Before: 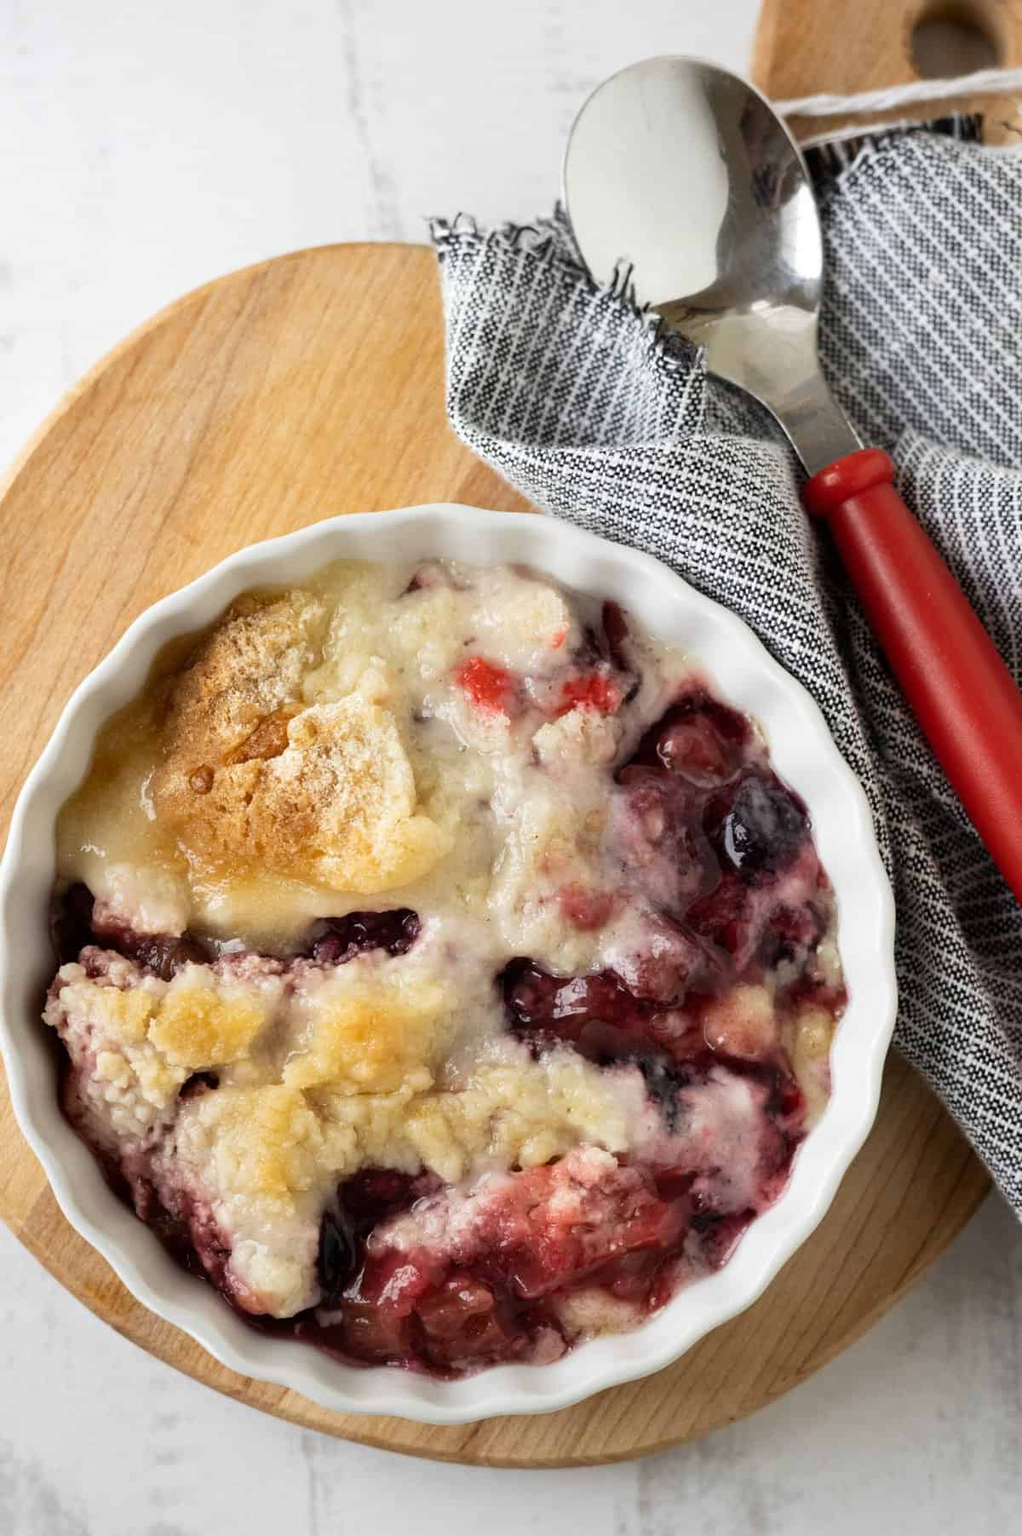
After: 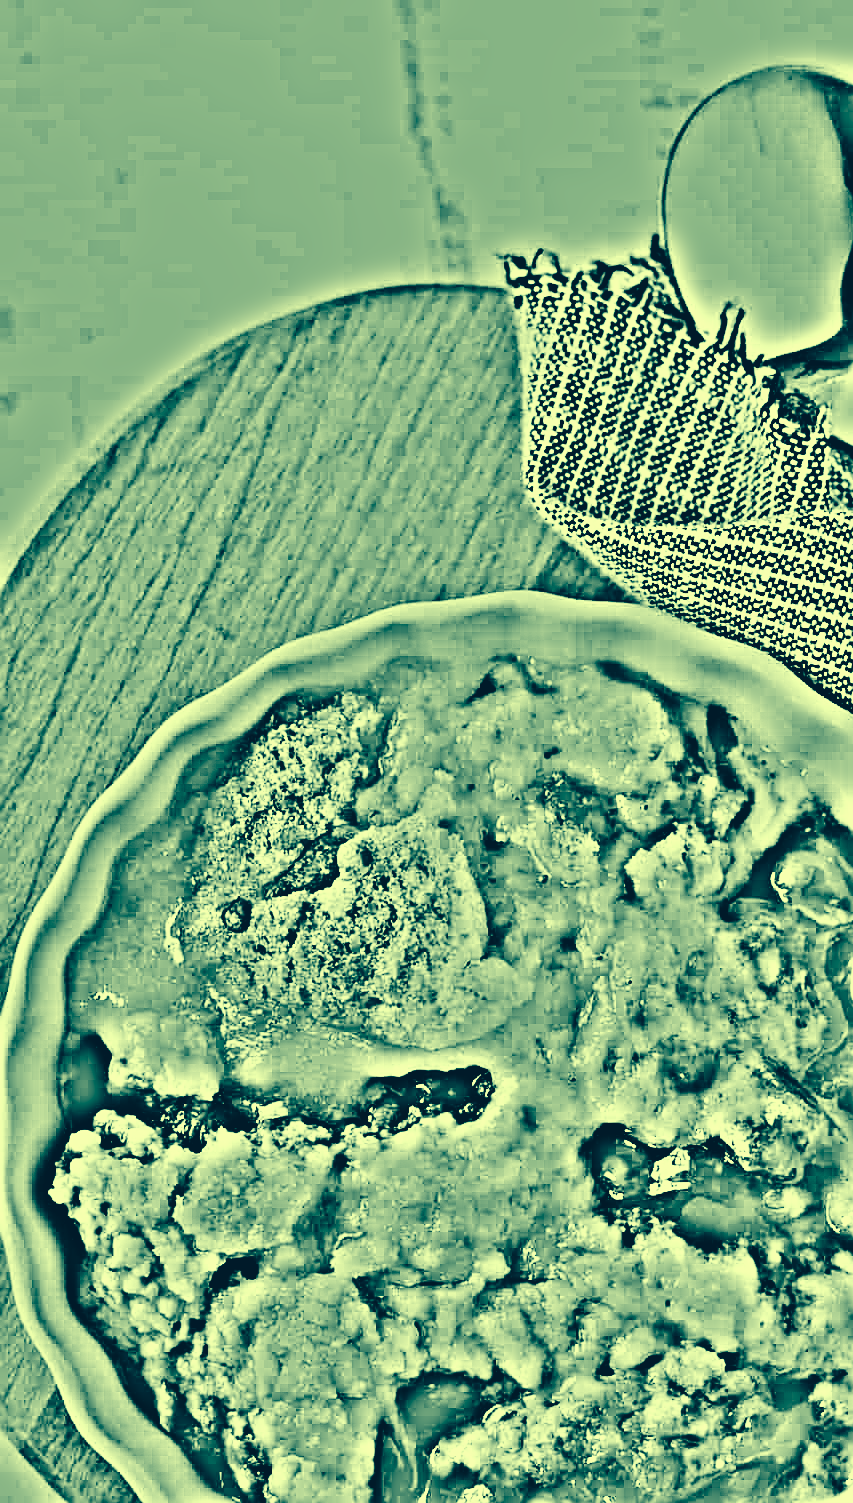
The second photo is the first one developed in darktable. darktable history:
highpass: on, module defaults
color correction: highlights a* -15.58, highlights b* 40, shadows a* -40, shadows b* -26.18
sharpen: on, module defaults
contrast brightness saturation: contrast 0.13, brightness -0.24, saturation 0.14
crop: right 28.885%, bottom 16.626%
base curve: curves: ch0 [(0, 0) (0.007, 0.004) (0.027, 0.03) (0.046, 0.07) (0.207, 0.54) (0.442, 0.872) (0.673, 0.972) (1, 1)], preserve colors none
